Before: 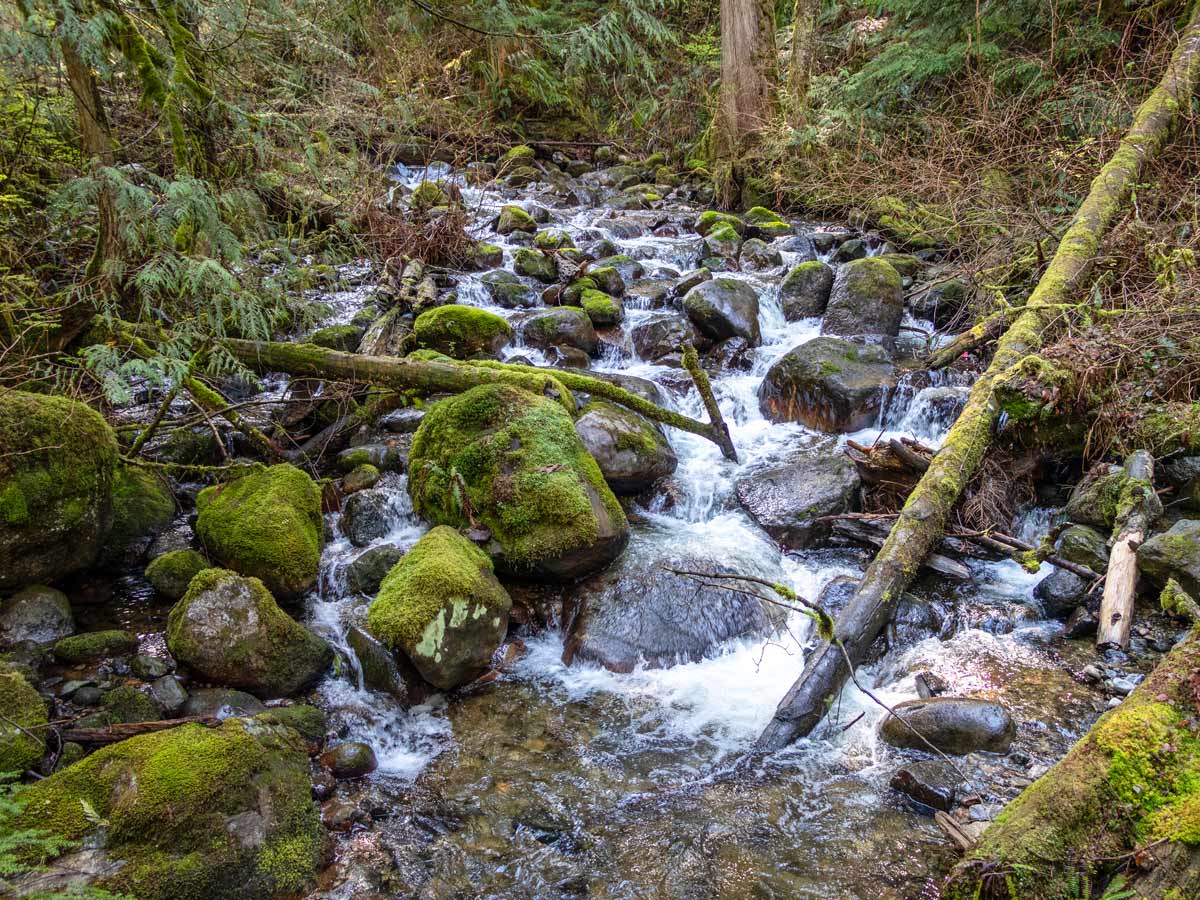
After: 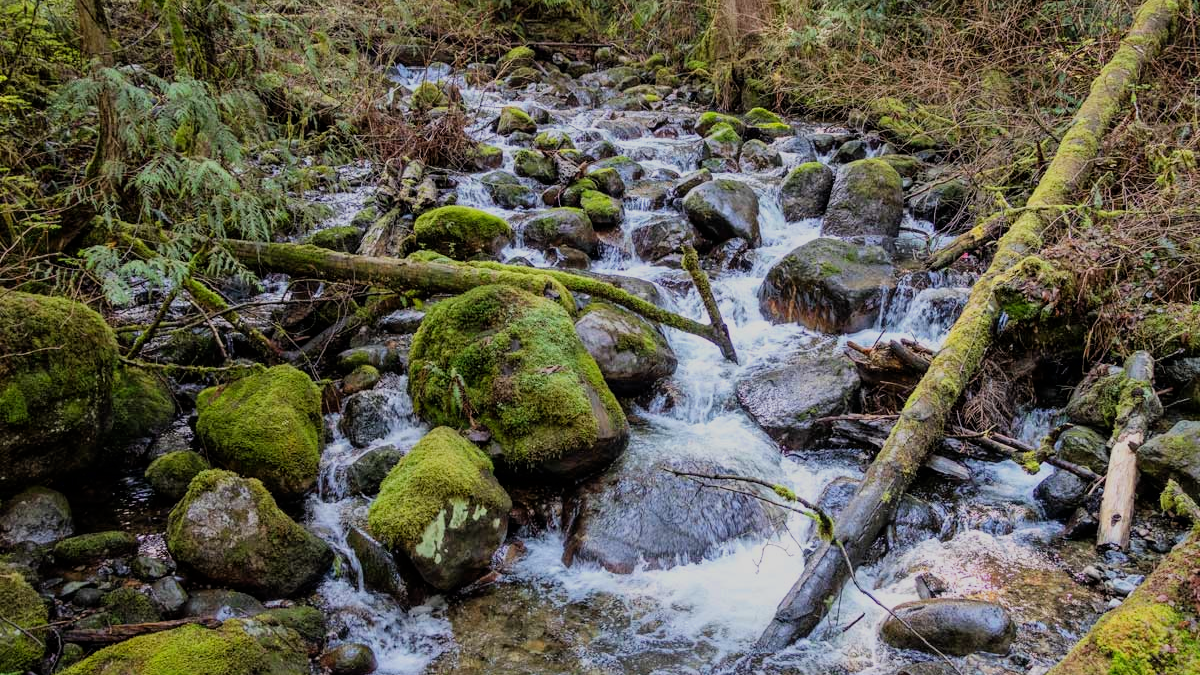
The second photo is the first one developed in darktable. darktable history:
crop: top 11.021%, bottom 13.89%
filmic rgb: black relative exposure -7.65 EV, white relative exposure 4.56 EV, hardness 3.61, contrast 0.985, color science v6 (2022)
